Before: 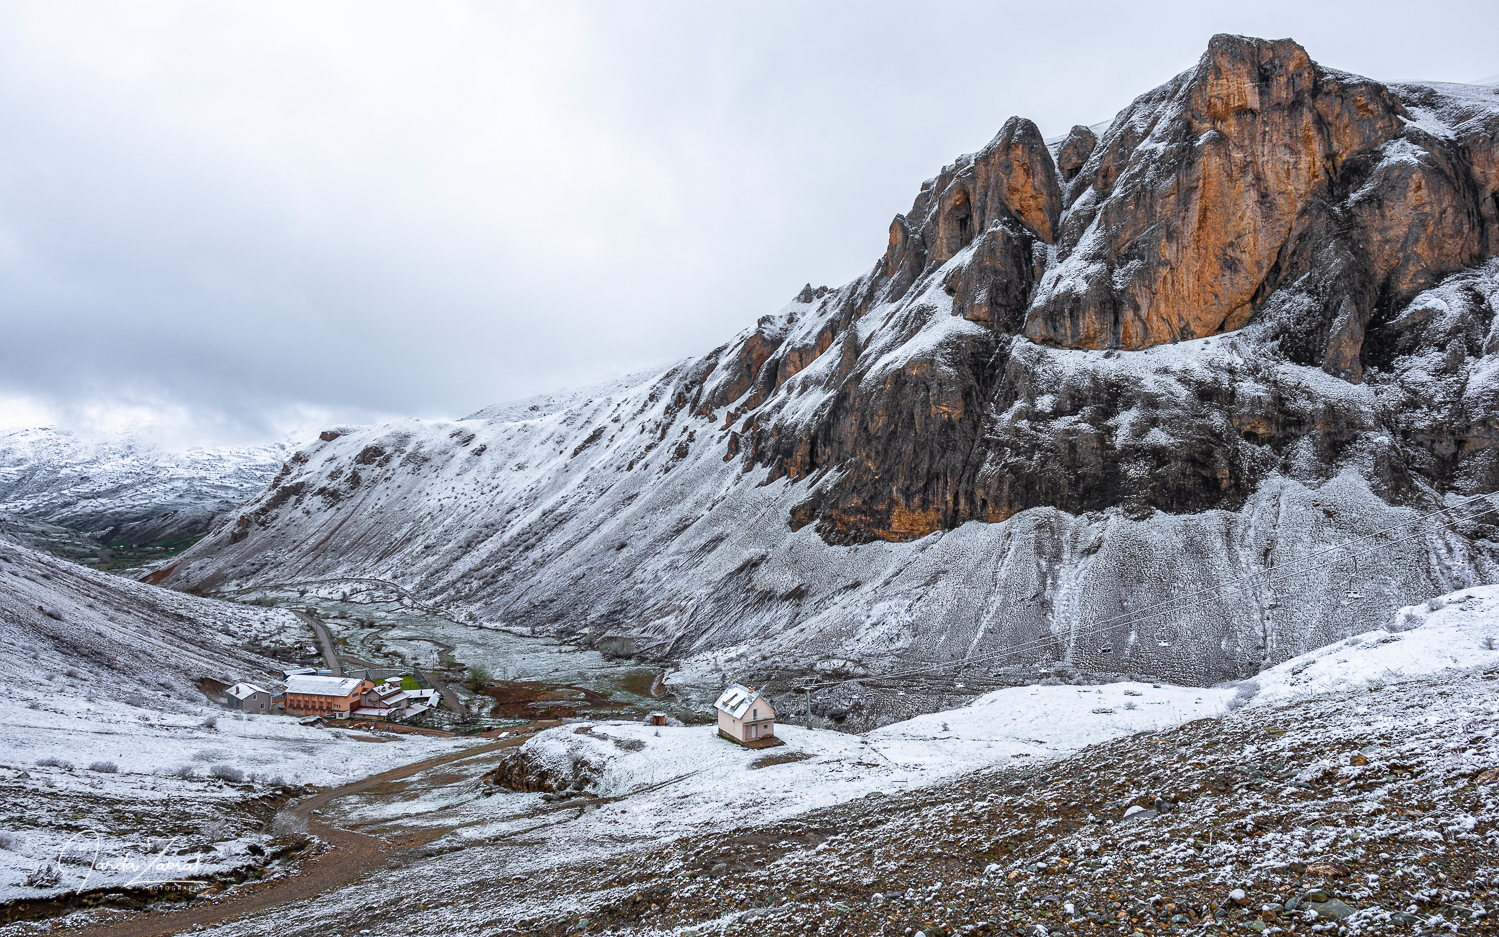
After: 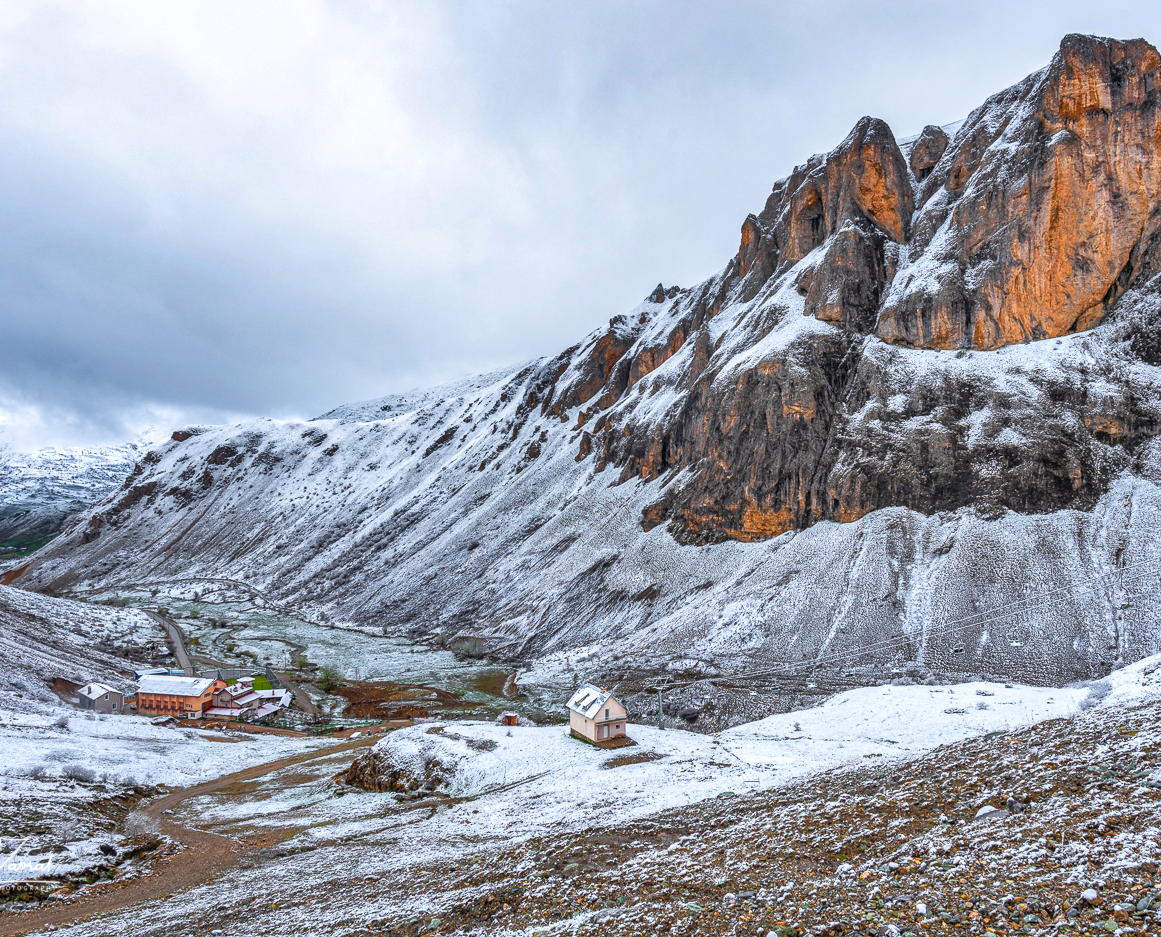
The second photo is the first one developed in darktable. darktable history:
crop: left 9.88%, right 12.664%
contrast brightness saturation: contrast 0.07, brightness 0.18, saturation 0.4
shadows and highlights: radius 100.41, shadows 50.55, highlights -64.36, highlights color adjustment 49.82%, soften with gaussian
local contrast: on, module defaults
